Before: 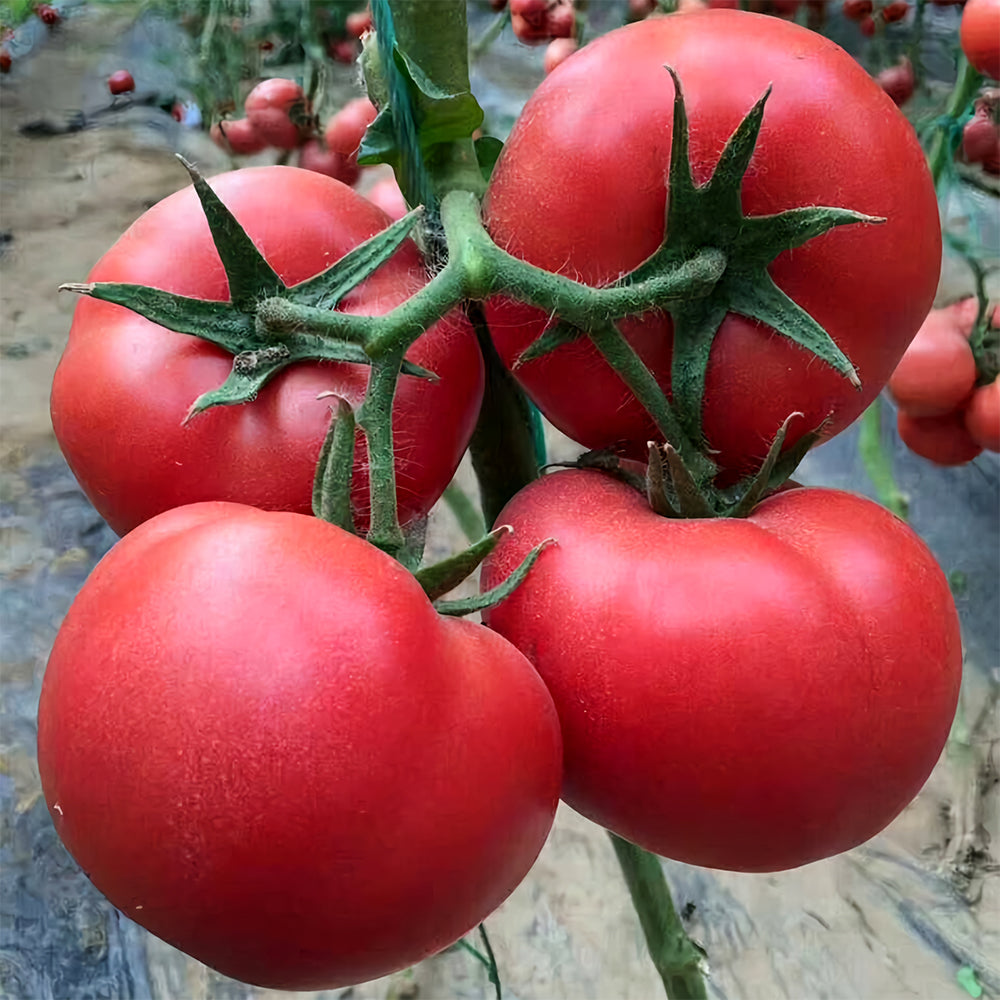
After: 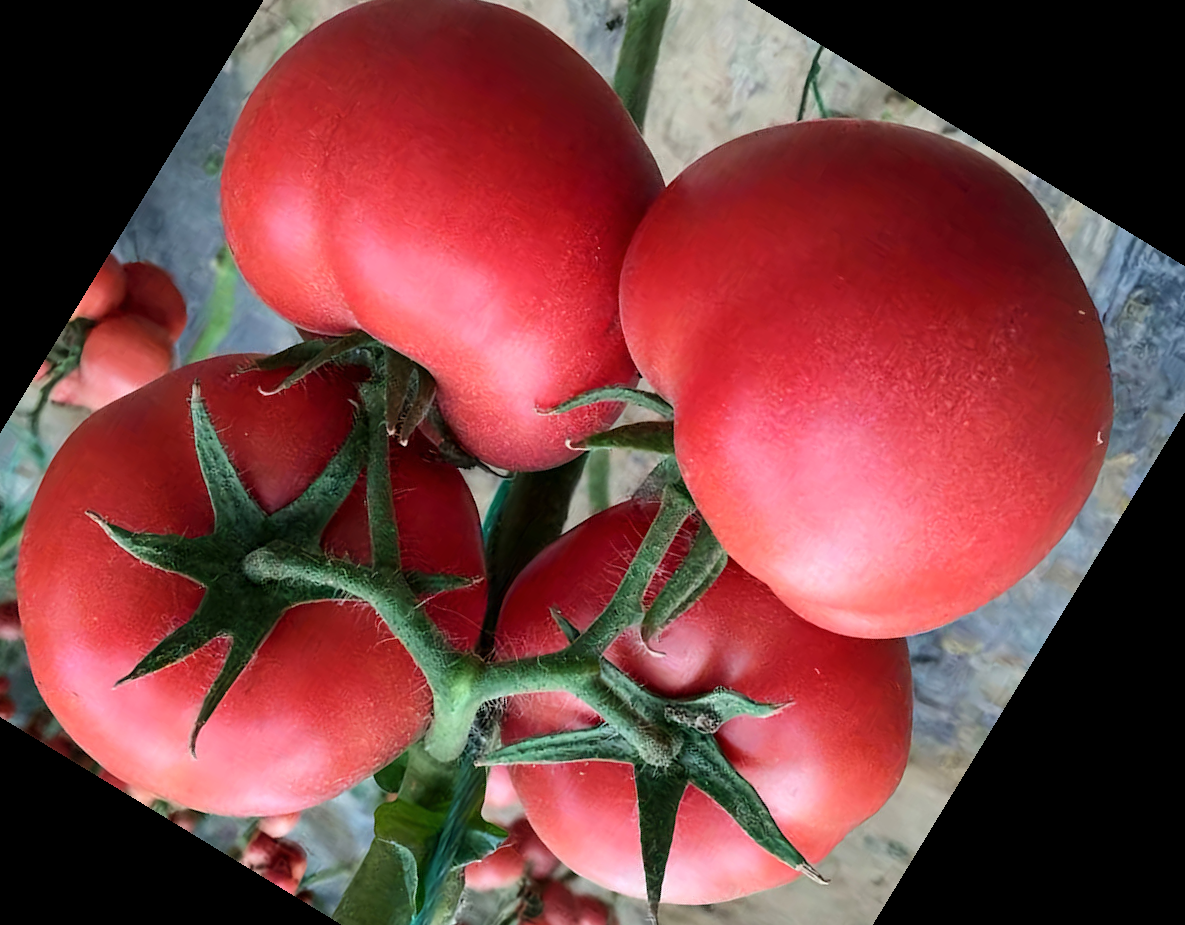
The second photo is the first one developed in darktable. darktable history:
shadows and highlights: radius 337.17, shadows 29.01, soften with gaussian
crop and rotate: angle 148.68°, left 9.111%, top 15.603%, right 4.588%, bottom 17.041%
